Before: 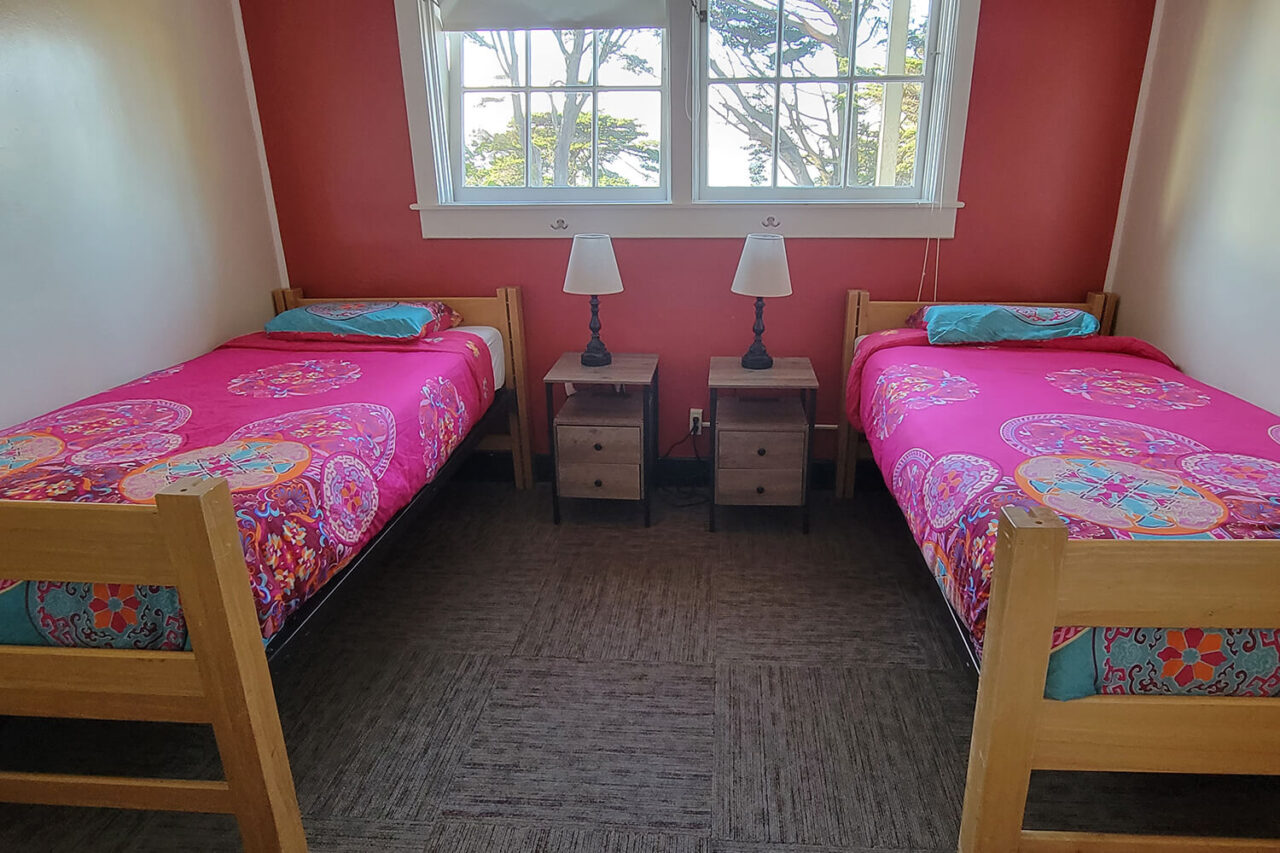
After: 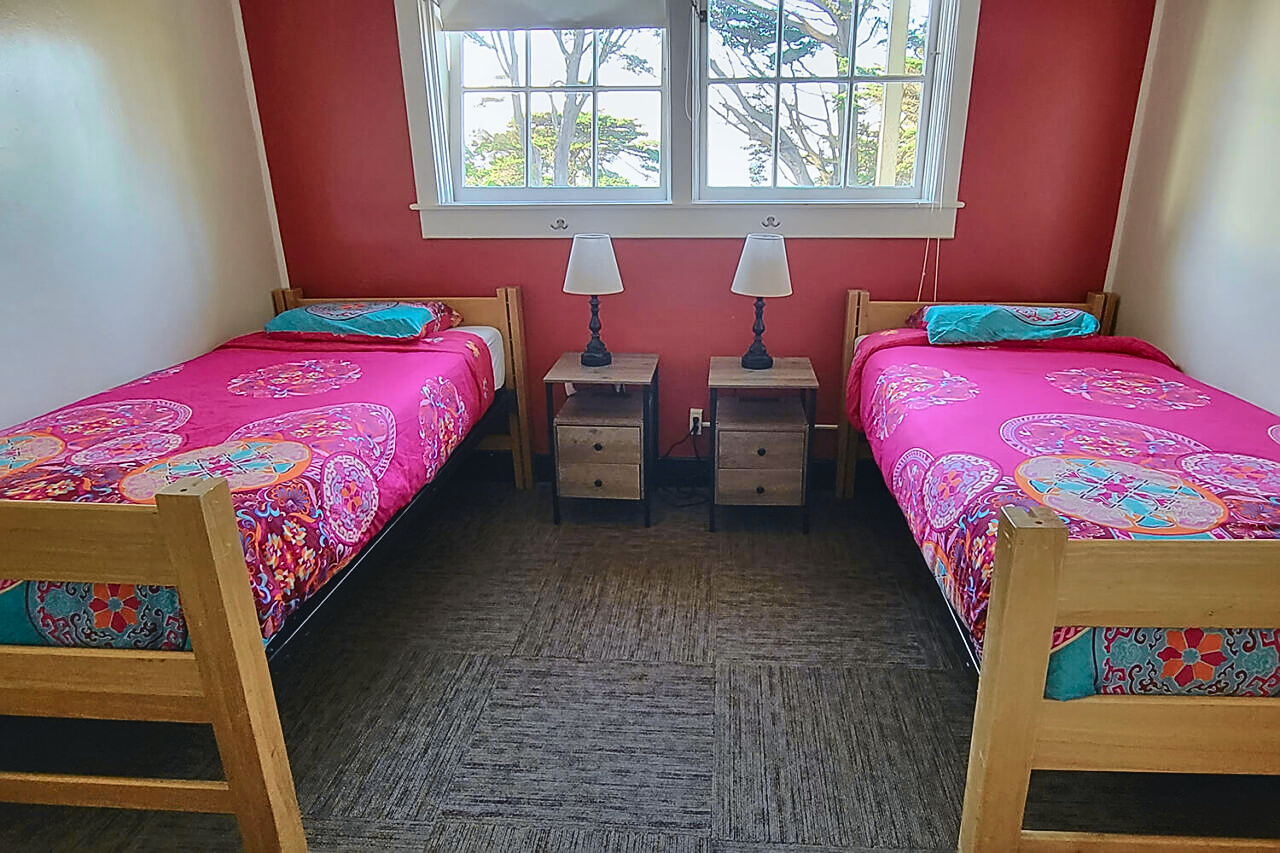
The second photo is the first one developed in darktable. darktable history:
tone curve: curves: ch0 [(0, 0.039) (0.104, 0.103) (0.273, 0.267) (0.448, 0.487) (0.704, 0.761) (0.886, 0.922) (0.994, 0.971)]; ch1 [(0, 0) (0.335, 0.298) (0.446, 0.413) (0.485, 0.487) (0.515, 0.503) (0.566, 0.563) (0.641, 0.655) (1, 1)]; ch2 [(0, 0) (0.314, 0.301) (0.421, 0.411) (0.502, 0.494) (0.528, 0.54) (0.557, 0.559) (0.612, 0.62) (0.722, 0.686) (1, 1)], color space Lab, independent channels, preserve colors none
shadows and highlights: low approximation 0.01, soften with gaussian
sharpen: on, module defaults
tone equalizer: on, module defaults
